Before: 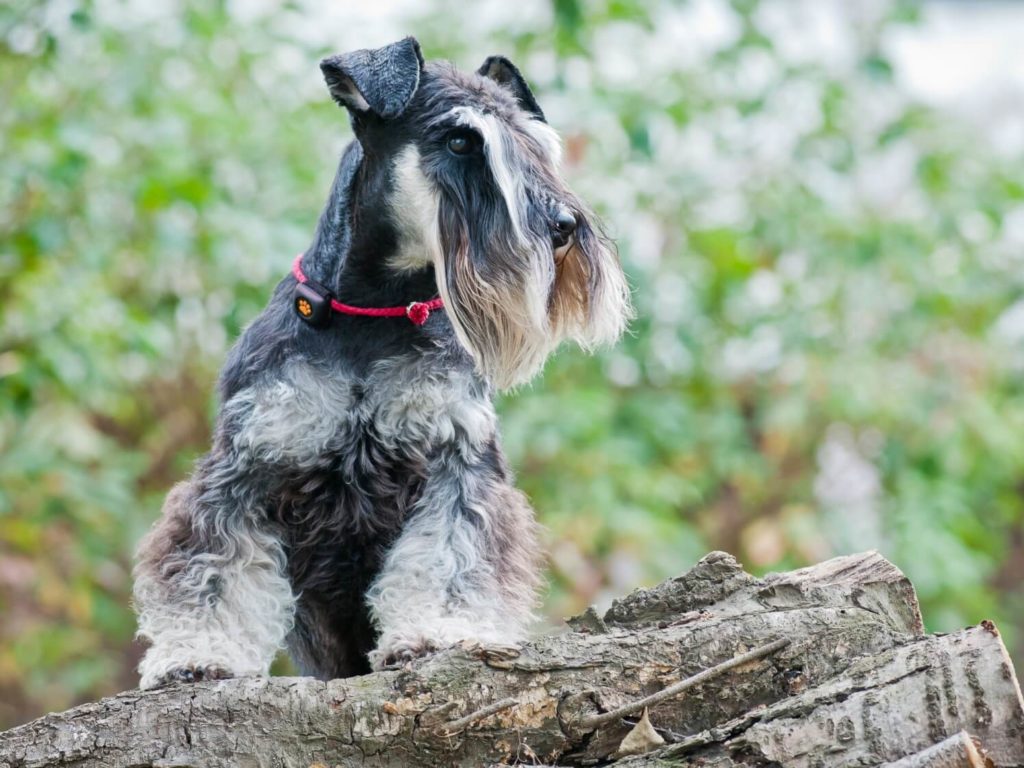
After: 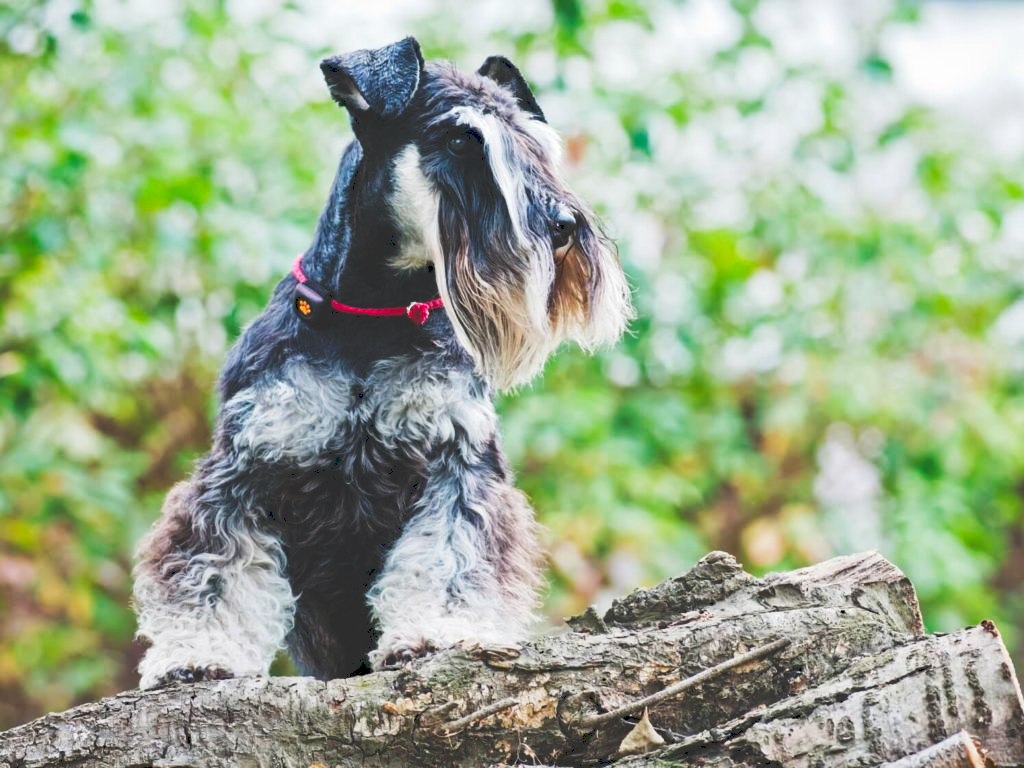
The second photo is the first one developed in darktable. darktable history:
tone curve: curves: ch0 [(0, 0) (0.003, 0.183) (0.011, 0.183) (0.025, 0.184) (0.044, 0.188) (0.069, 0.197) (0.1, 0.204) (0.136, 0.212) (0.177, 0.226) (0.224, 0.24) (0.277, 0.273) (0.335, 0.322) (0.399, 0.388) (0.468, 0.468) (0.543, 0.579) (0.623, 0.686) (0.709, 0.792) (0.801, 0.877) (0.898, 0.939) (1, 1)], preserve colors none
haze removal: compatibility mode true, adaptive false
